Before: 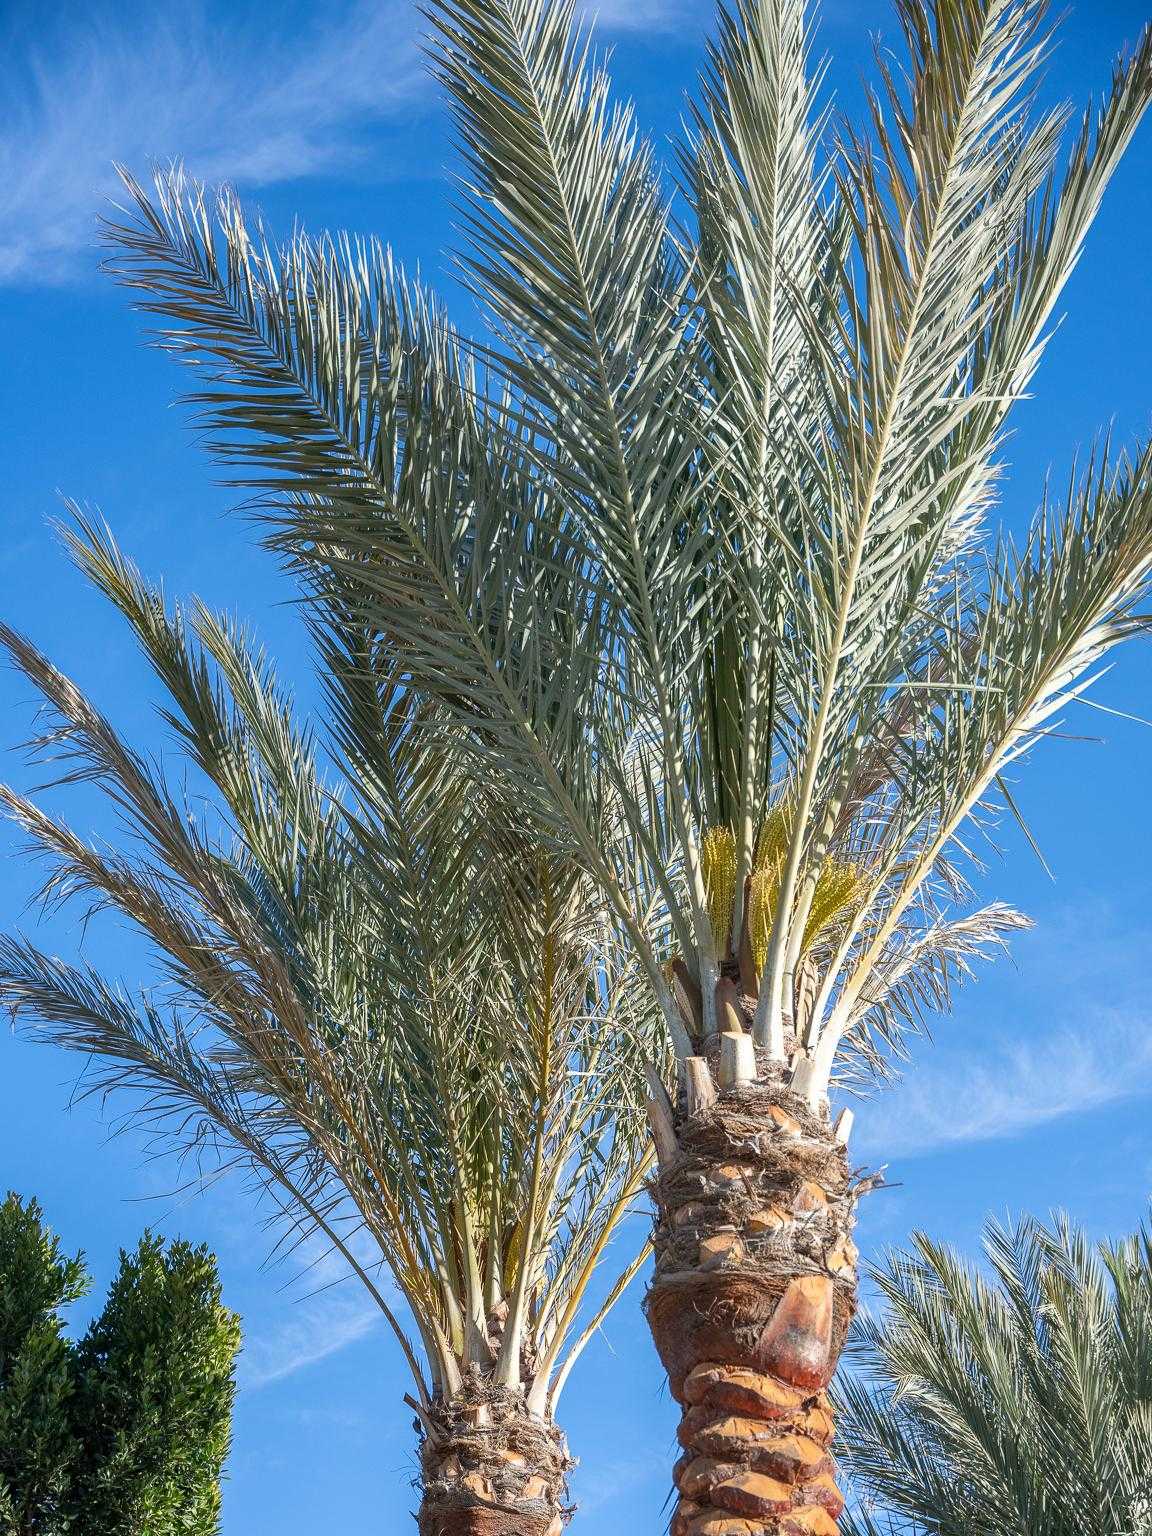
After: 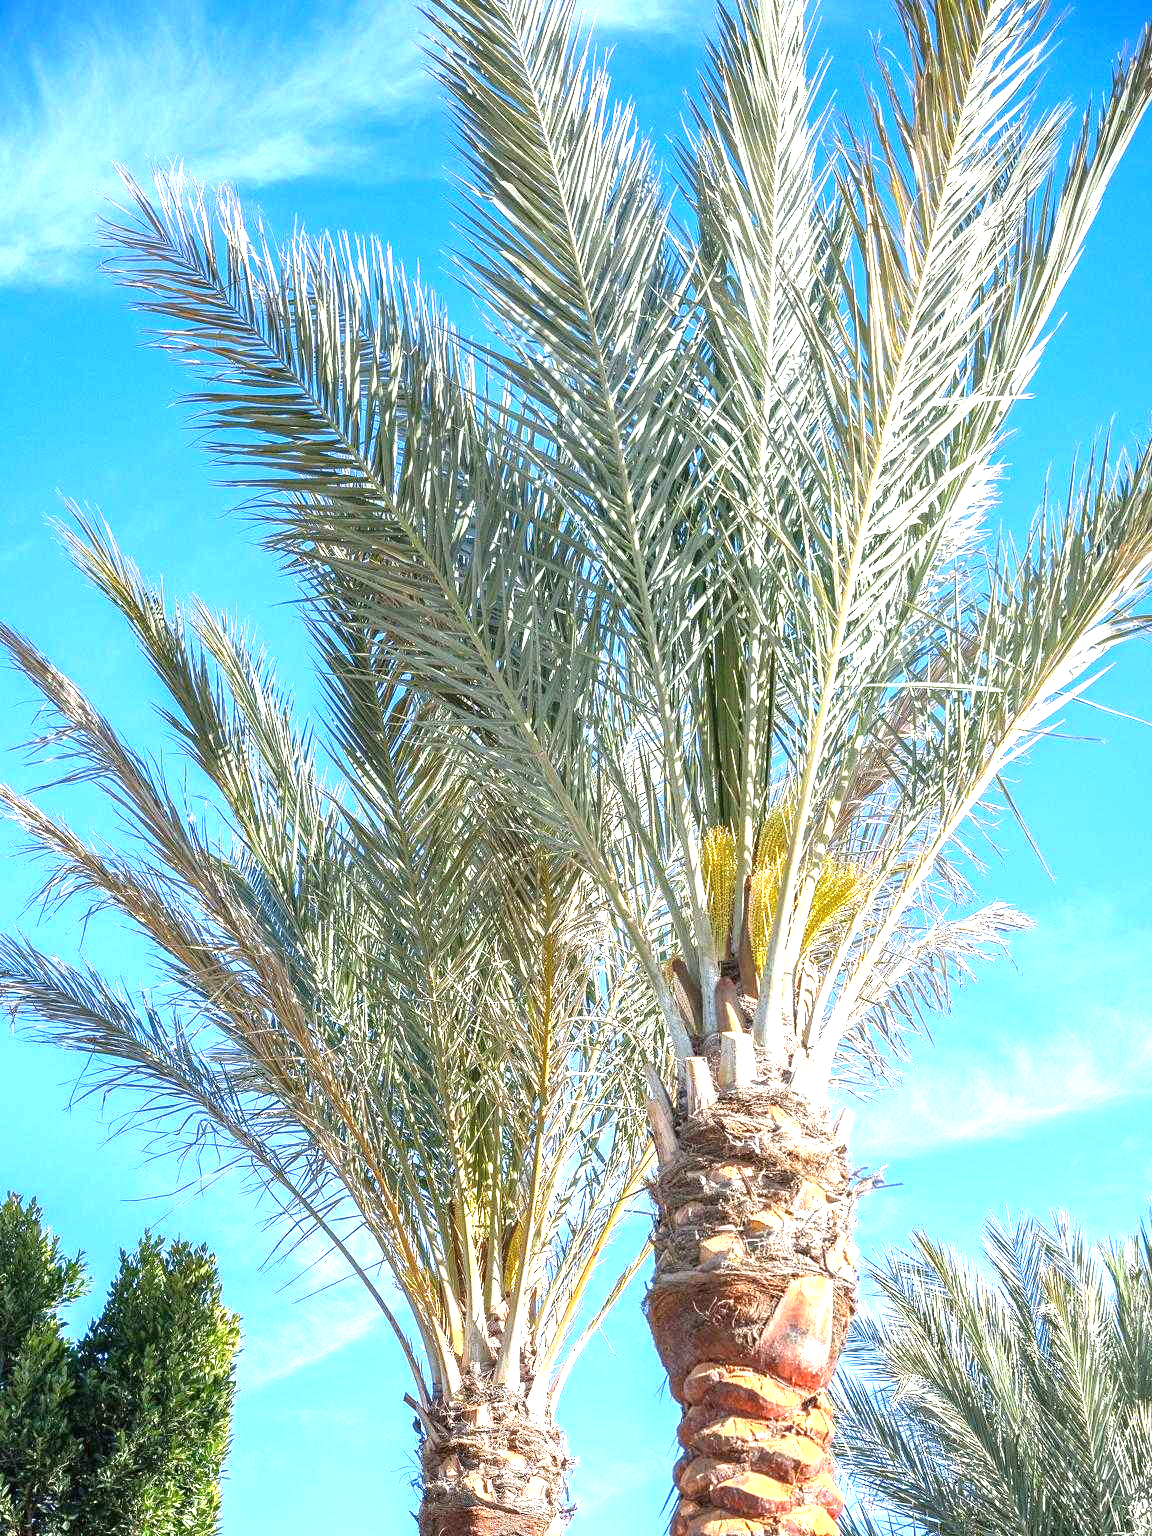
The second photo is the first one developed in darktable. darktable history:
white balance: red 1, blue 1
exposure: black level correction 0, exposure 1.45 EV, compensate exposure bias true, compensate highlight preservation false
